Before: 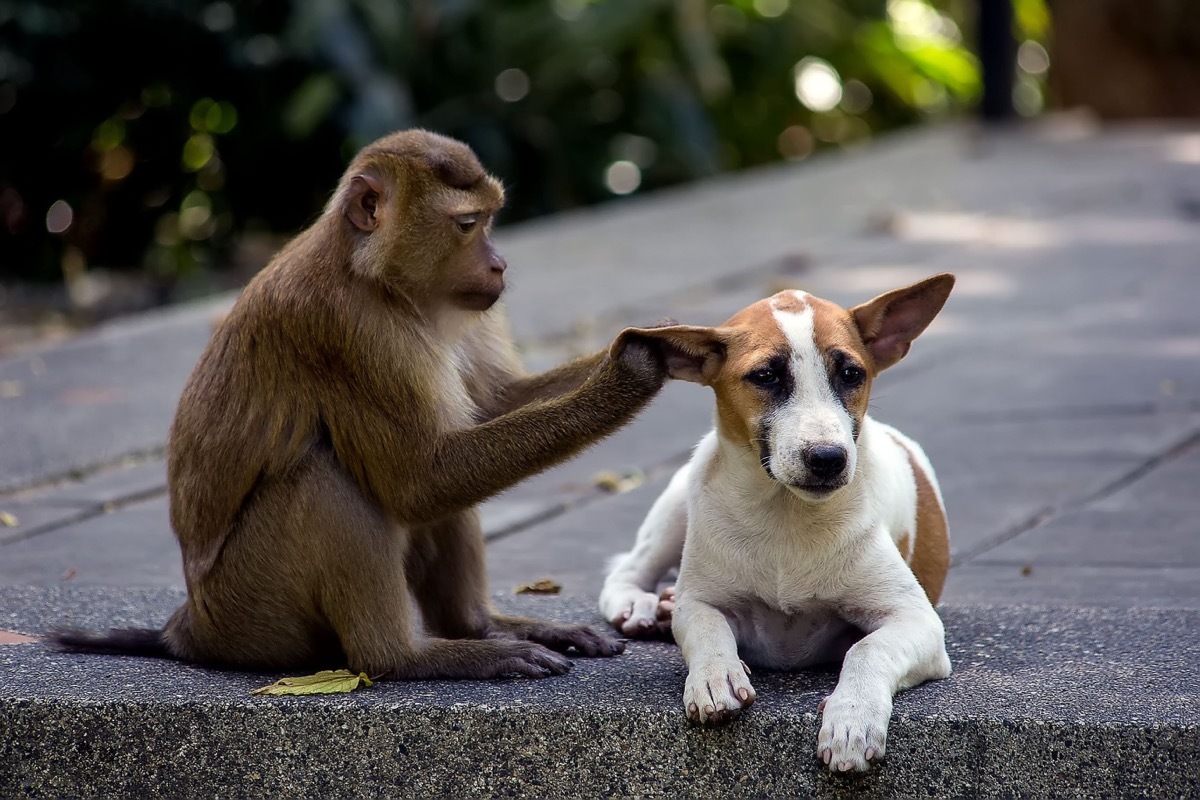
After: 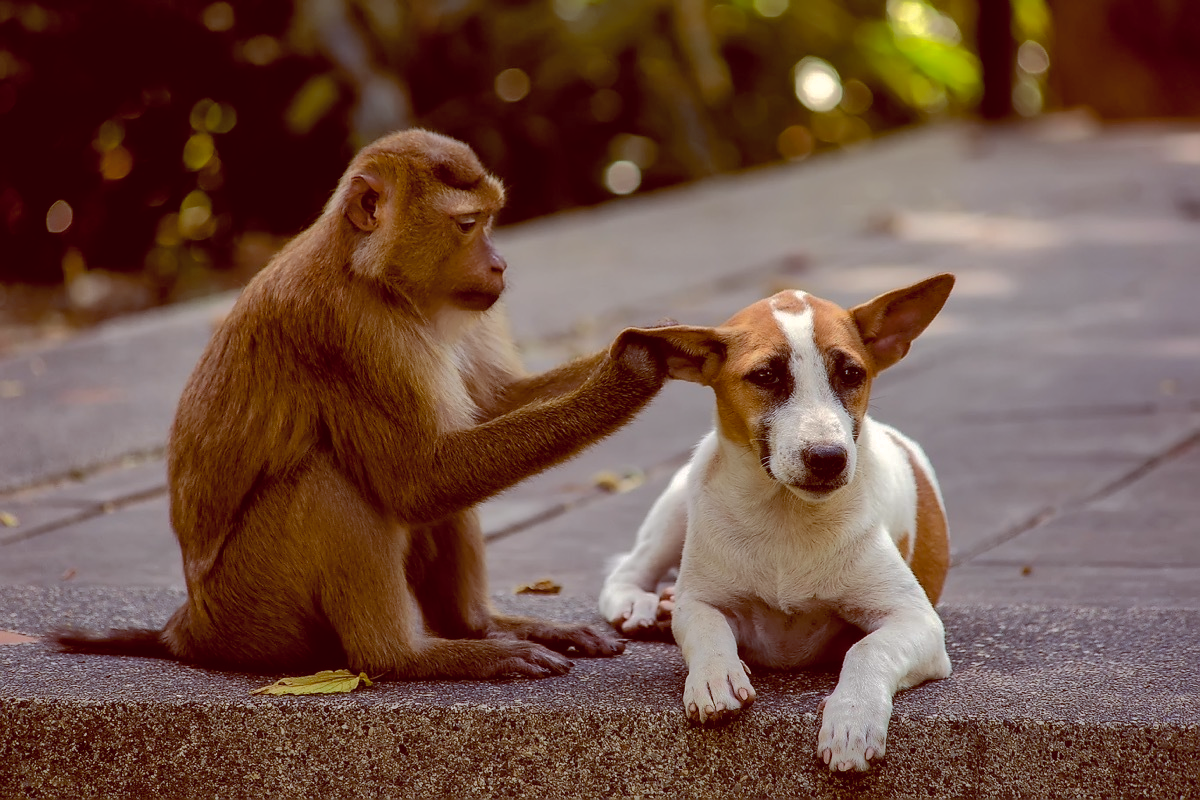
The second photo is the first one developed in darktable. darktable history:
color balance rgb: shadows lift › chroma 4.41%, shadows lift › hue 27°, power › chroma 2.5%, power › hue 70°, highlights gain › chroma 1%, highlights gain › hue 27°, saturation formula JzAzBz (2021)
color balance: lift [1, 1.015, 1.004, 0.985], gamma [1, 0.958, 0.971, 1.042], gain [1, 0.956, 0.977, 1.044]
shadows and highlights: shadows 38.43, highlights -74.54
